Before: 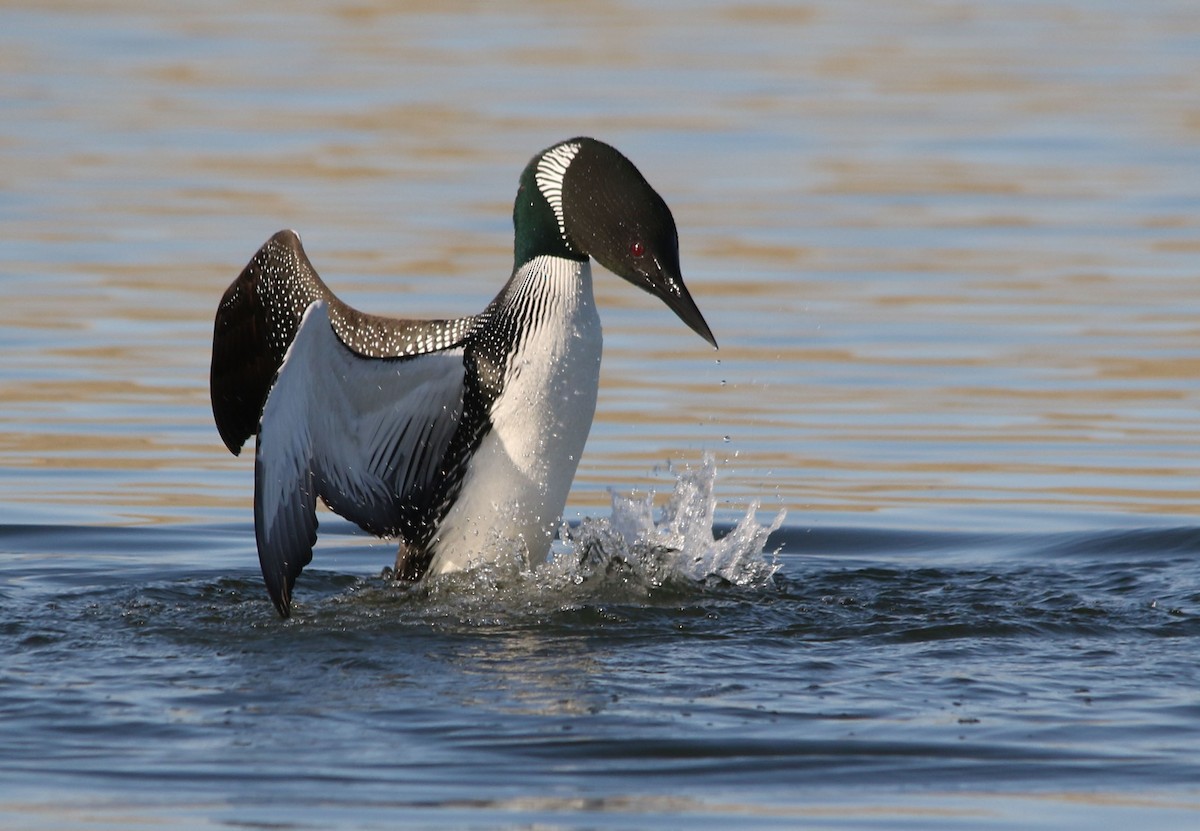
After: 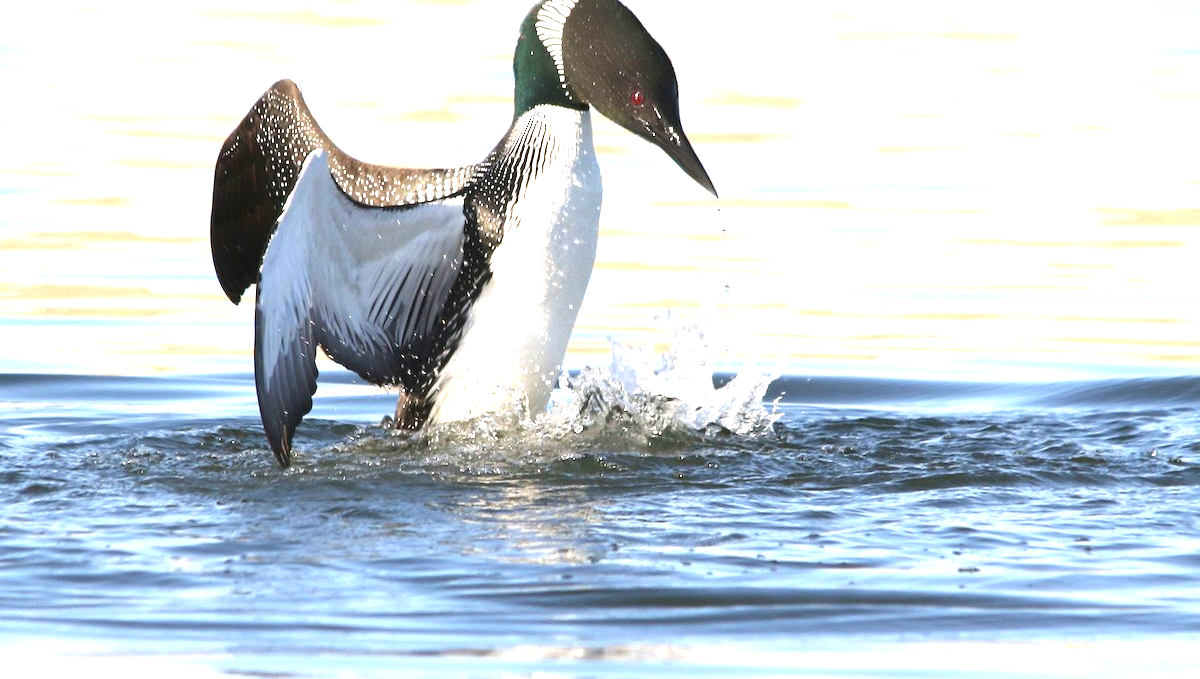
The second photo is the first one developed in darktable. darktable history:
exposure: black level correction 0, exposure 1.88 EV, compensate exposure bias true, compensate highlight preservation false
crop and rotate: top 18.264%
